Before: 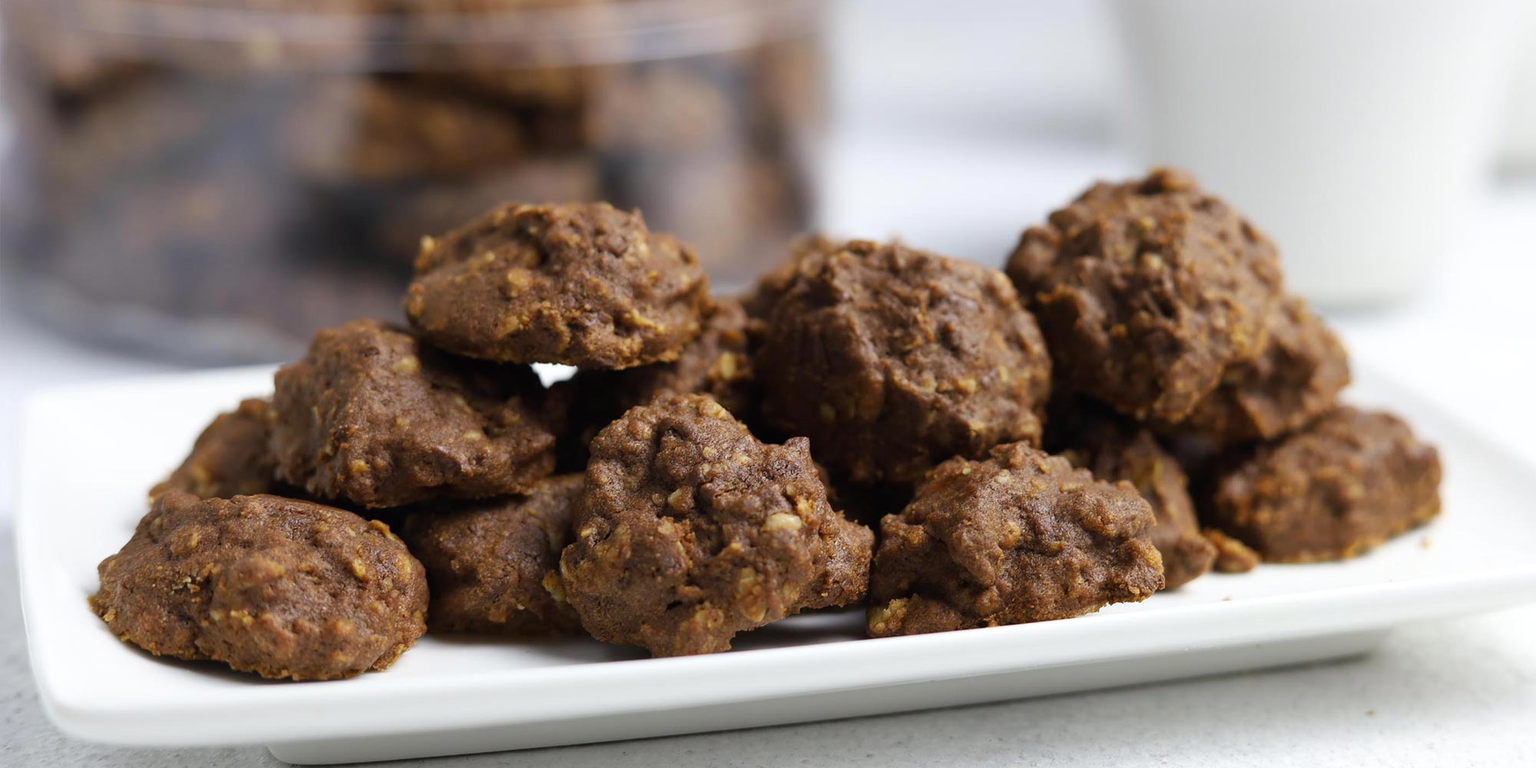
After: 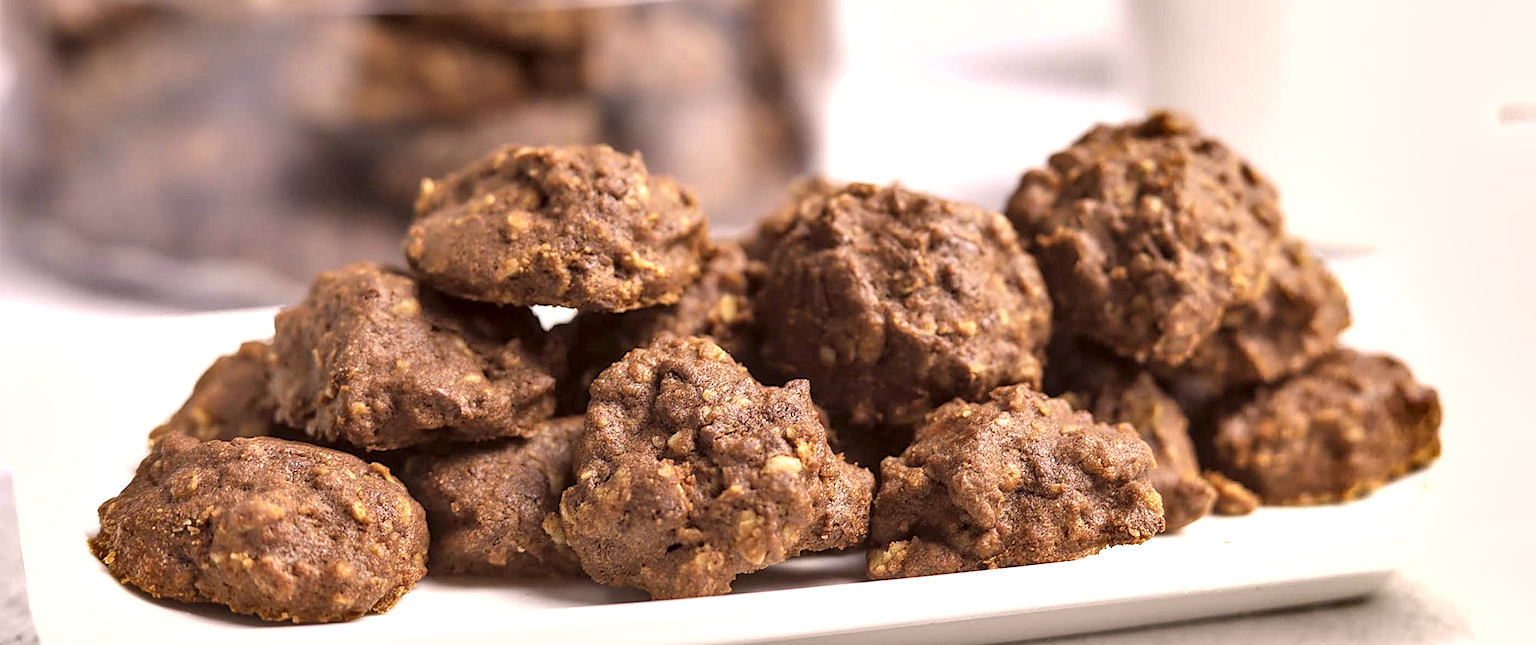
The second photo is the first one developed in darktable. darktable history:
sharpen: on, module defaults
exposure: black level correction 0, exposure 0.588 EV, compensate highlight preservation false
local contrast: detail 130%
crop: top 7.596%, bottom 8.305%
shadows and highlights: shadows 59.65, soften with gaussian
contrast brightness saturation: brightness 0.128
color correction: highlights a* 10.24, highlights b* 9.68, shadows a* 9, shadows b* 7.66, saturation 0.815
